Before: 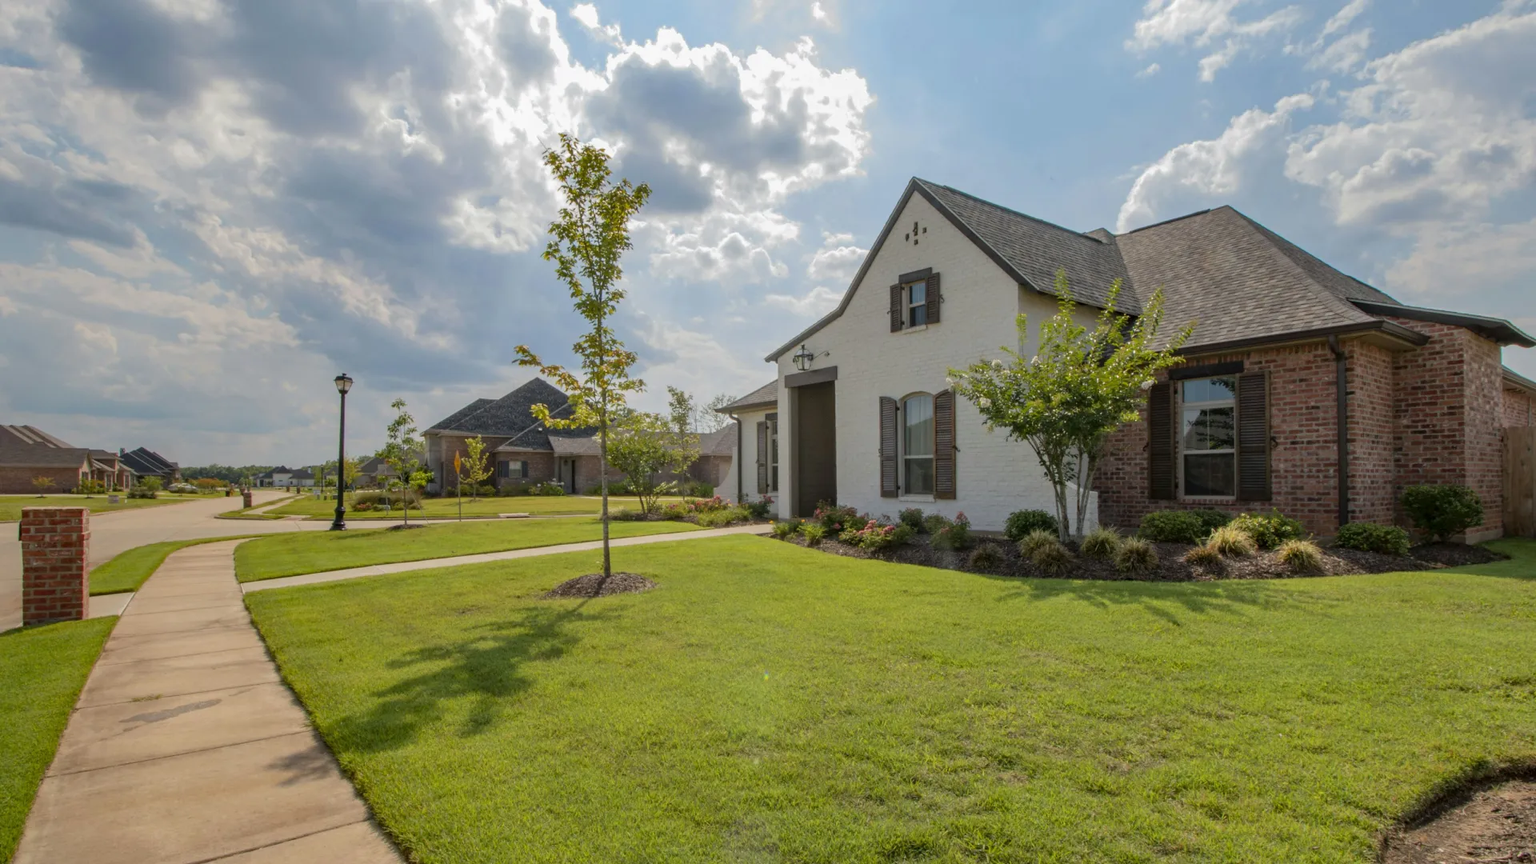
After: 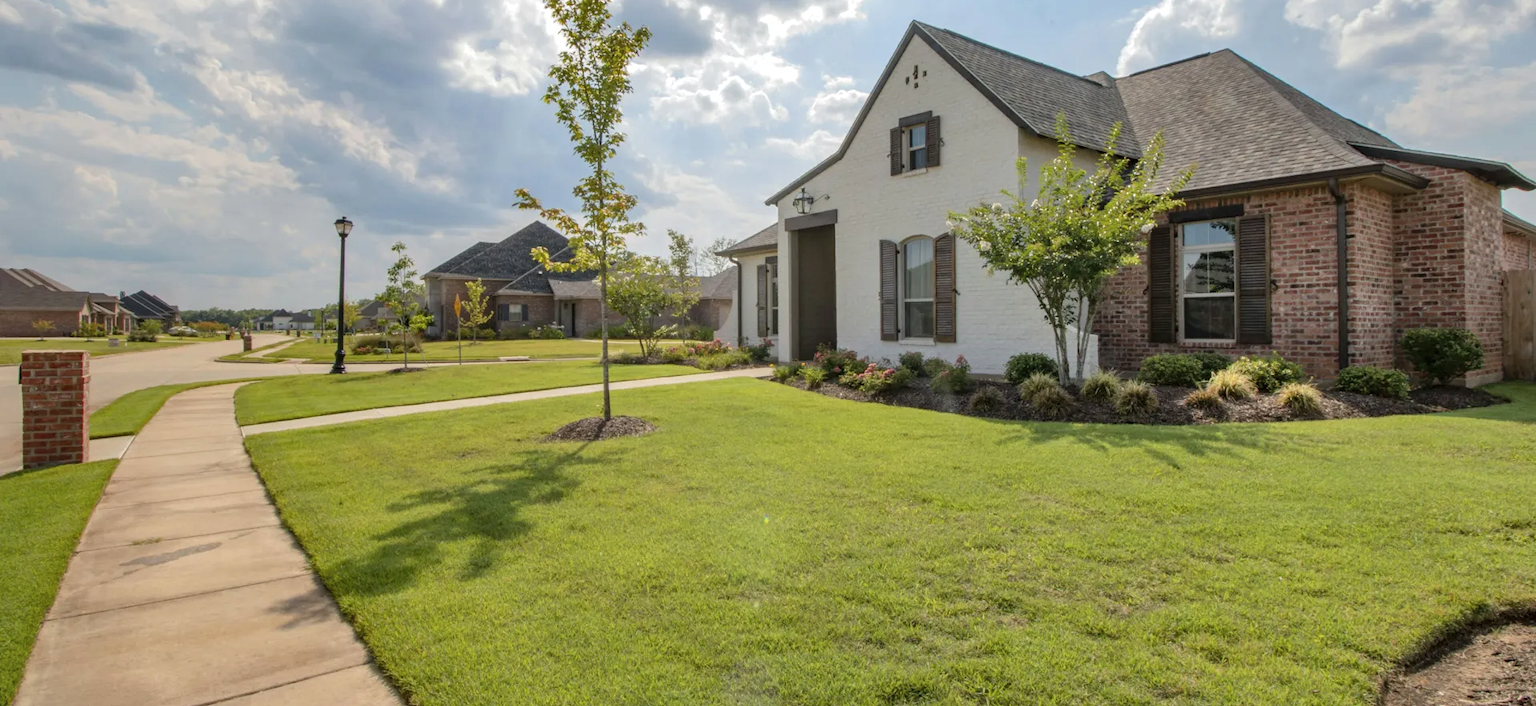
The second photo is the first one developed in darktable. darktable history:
crop and rotate: top 18.192%
shadows and highlights: radius 112.5, shadows 51.28, white point adjustment 9.12, highlights -3.21, soften with gaussian
